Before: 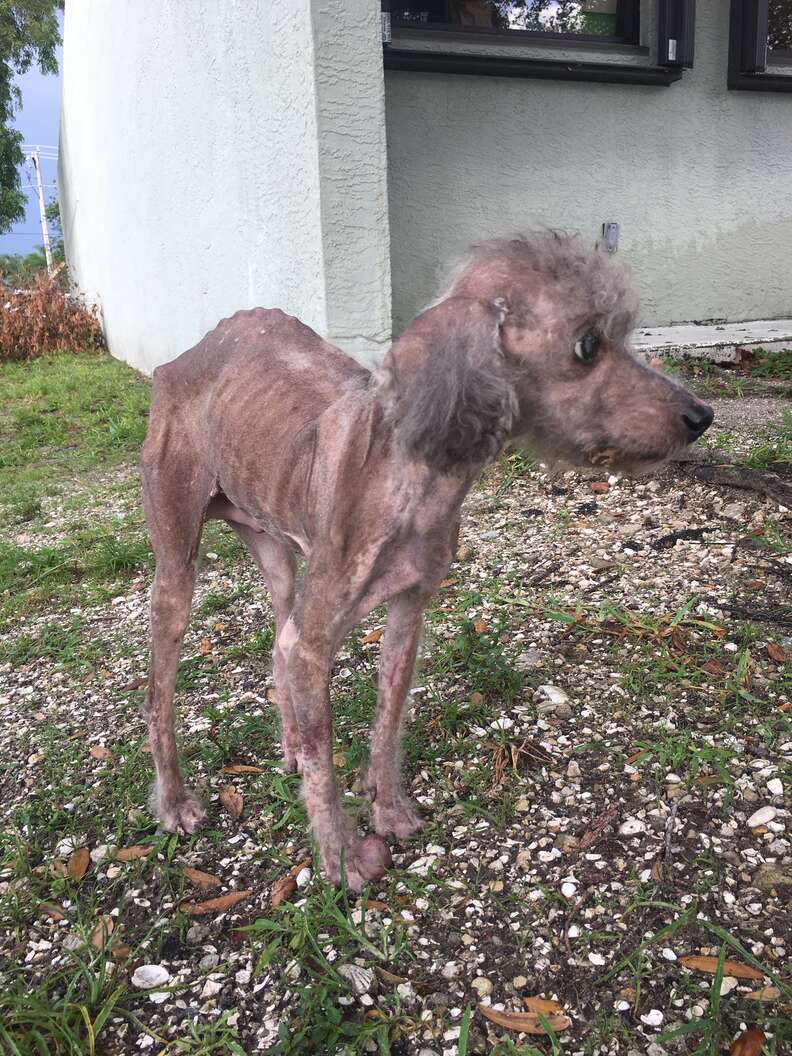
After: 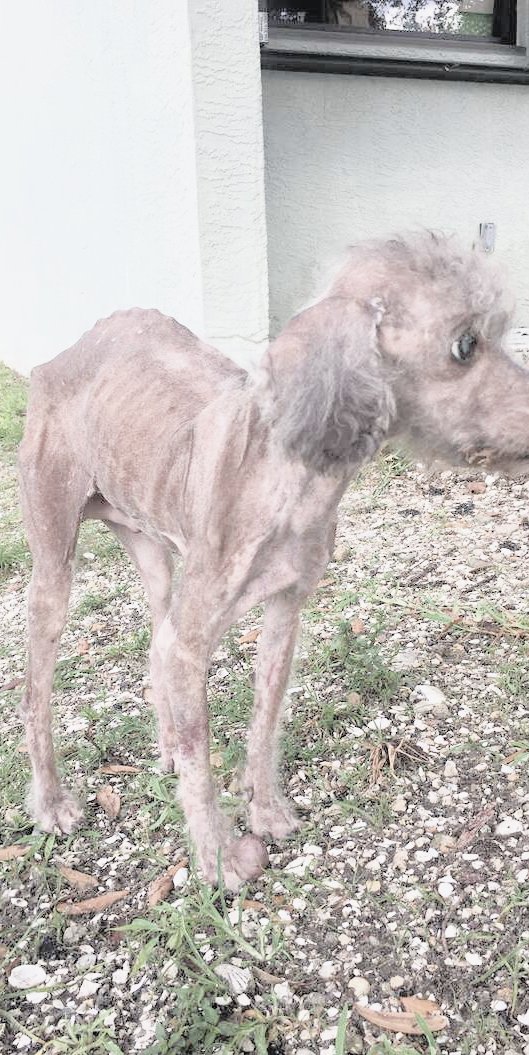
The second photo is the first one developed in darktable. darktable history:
tone equalizer: -8 EV -1.08 EV, -7 EV -0.998 EV, -6 EV -0.887 EV, -5 EV -0.593 EV, -3 EV 0.578 EV, -2 EV 0.847 EV, -1 EV 1 EV, +0 EV 1.08 EV
contrast brightness saturation: brightness 0.182, saturation -0.51
exposure: black level correction 0.001, exposure 0.963 EV, compensate exposure bias true, compensate highlight preservation false
crop and rotate: left 15.726%, right 17.357%
shadows and highlights: shadows -20.43, white point adjustment -1.97, highlights -35.01
filmic rgb: black relative exposure -7.65 EV, white relative exposure 4.56 EV, hardness 3.61
tone curve: curves: ch0 [(0, 0) (0.003, 0.013) (0.011, 0.017) (0.025, 0.028) (0.044, 0.049) (0.069, 0.07) (0.1, 0.103) (0.136, 0.143) (0.177, 0.186) (0.224, 0.232) (0.277, 0.282) (0.335, 0.333) (0.399, 0.405) (0.468, 0.477) (0.543, 0.54) (0.623, 0.627) (0.709, 0.709) (0.801, 0.798) (0.898, 0.902) (1, 1)], color space Lab, independent channels, preserve colors none
